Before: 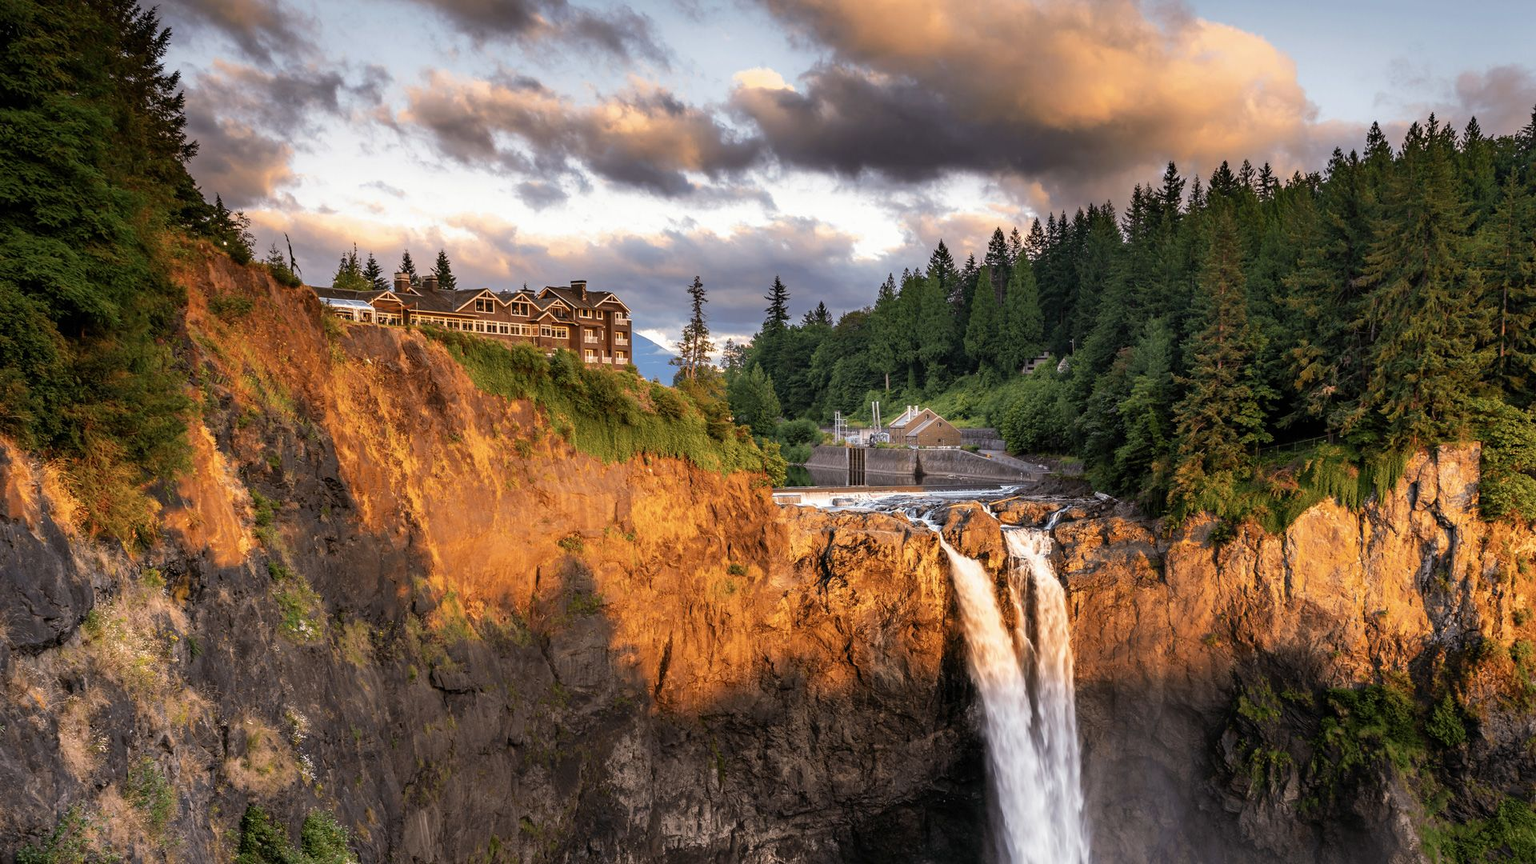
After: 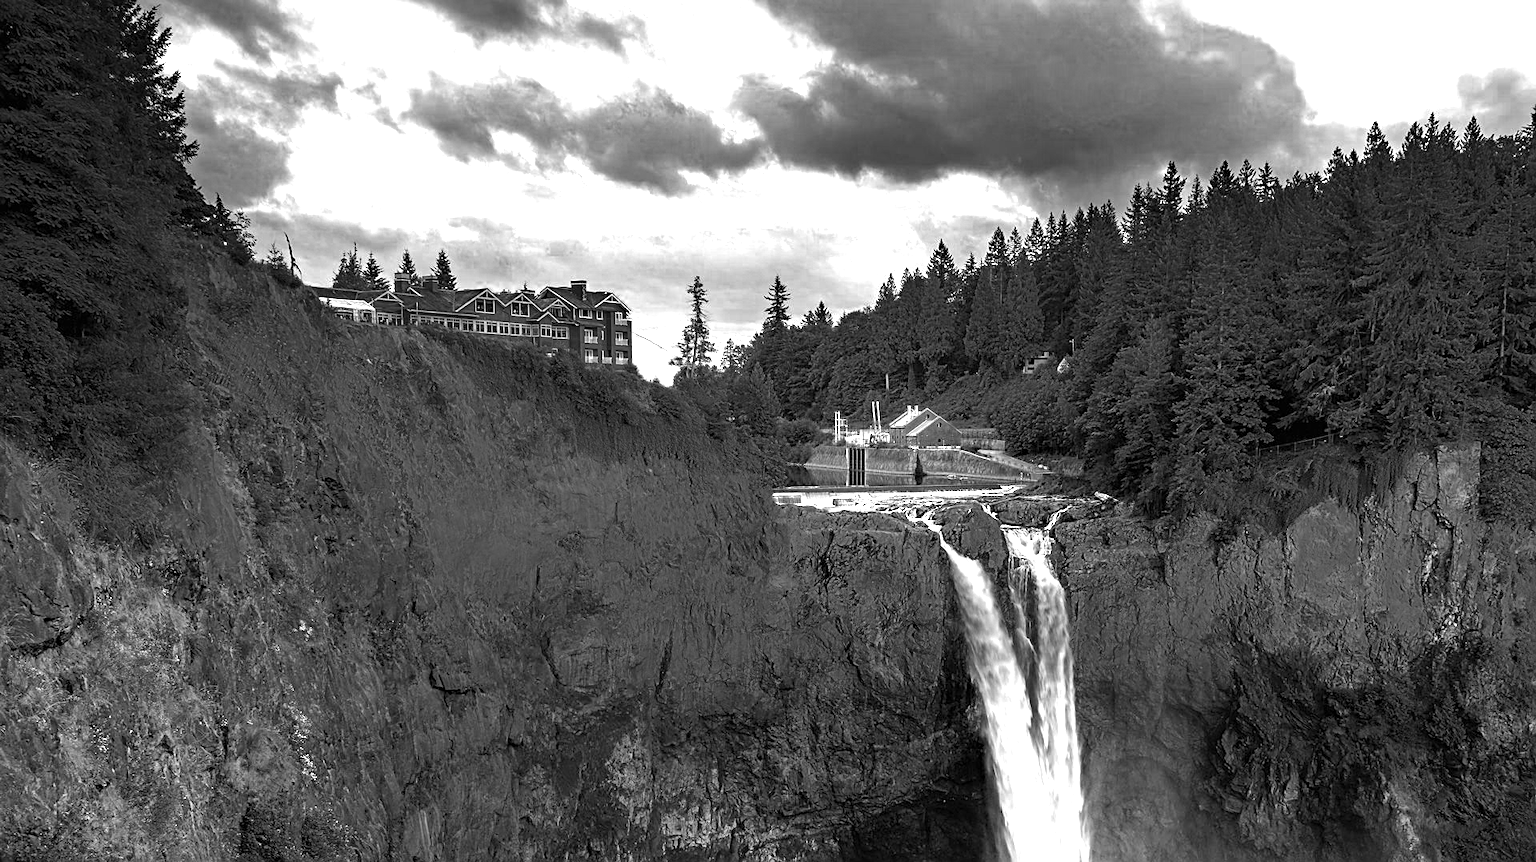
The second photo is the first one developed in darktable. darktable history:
exposure: black level correction 0, exposure 0.7 EV, compensate exposure bias true, compensate highlight preservation false
white balance: red 0.954, blue 1.079
haze removal: adaptive false
crop: top 0.05%, bottom 0.098%
color zones: curves: ch0 [(0.287, 0.048) (0.493, 0.484) (0.737, 0.816)]; ch1 [(0, 0) (0.143, 0) (0.286, 0) (0.429, 0) (0.571, 0) (0.714, 0) (0.857, 0)]
sharpen: on, module defaults
